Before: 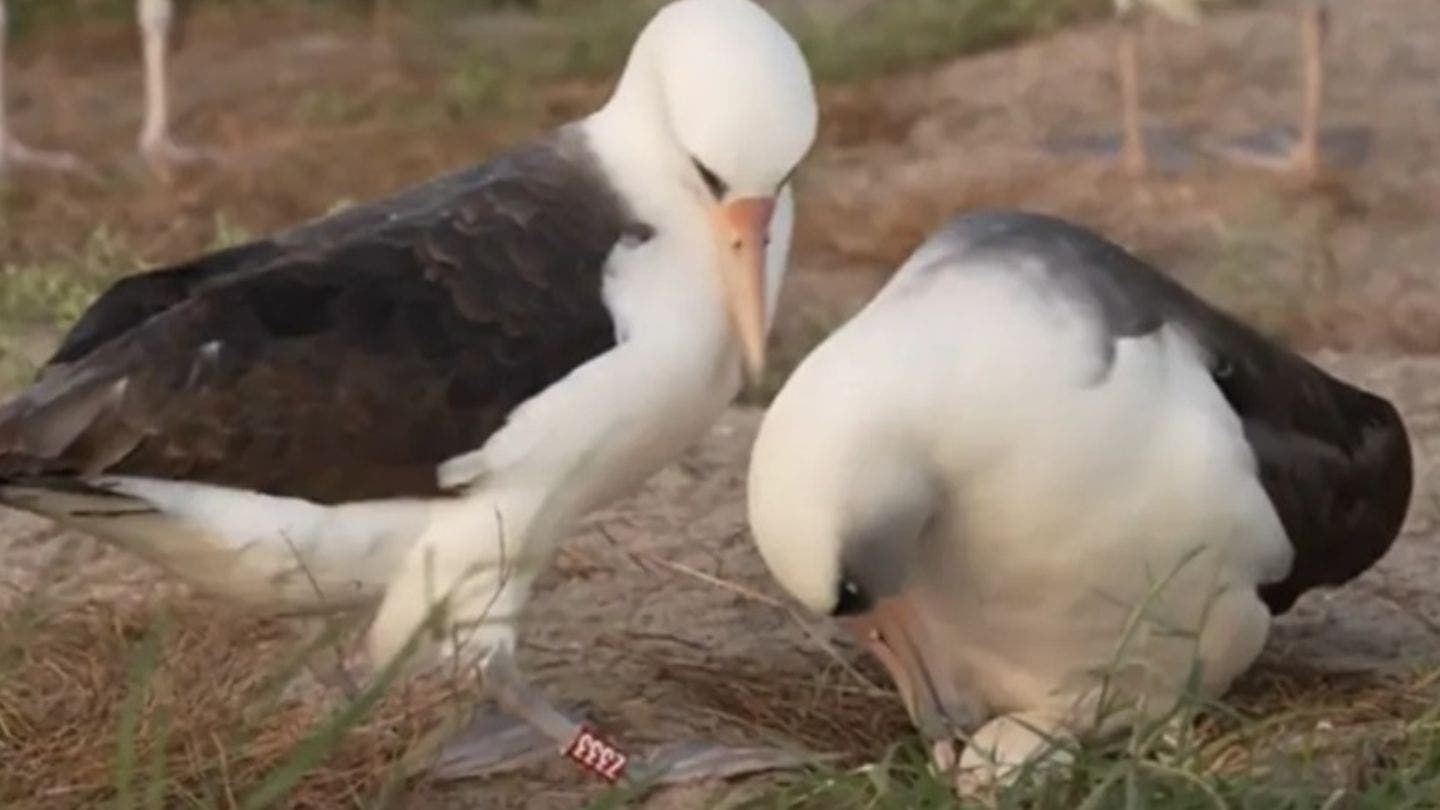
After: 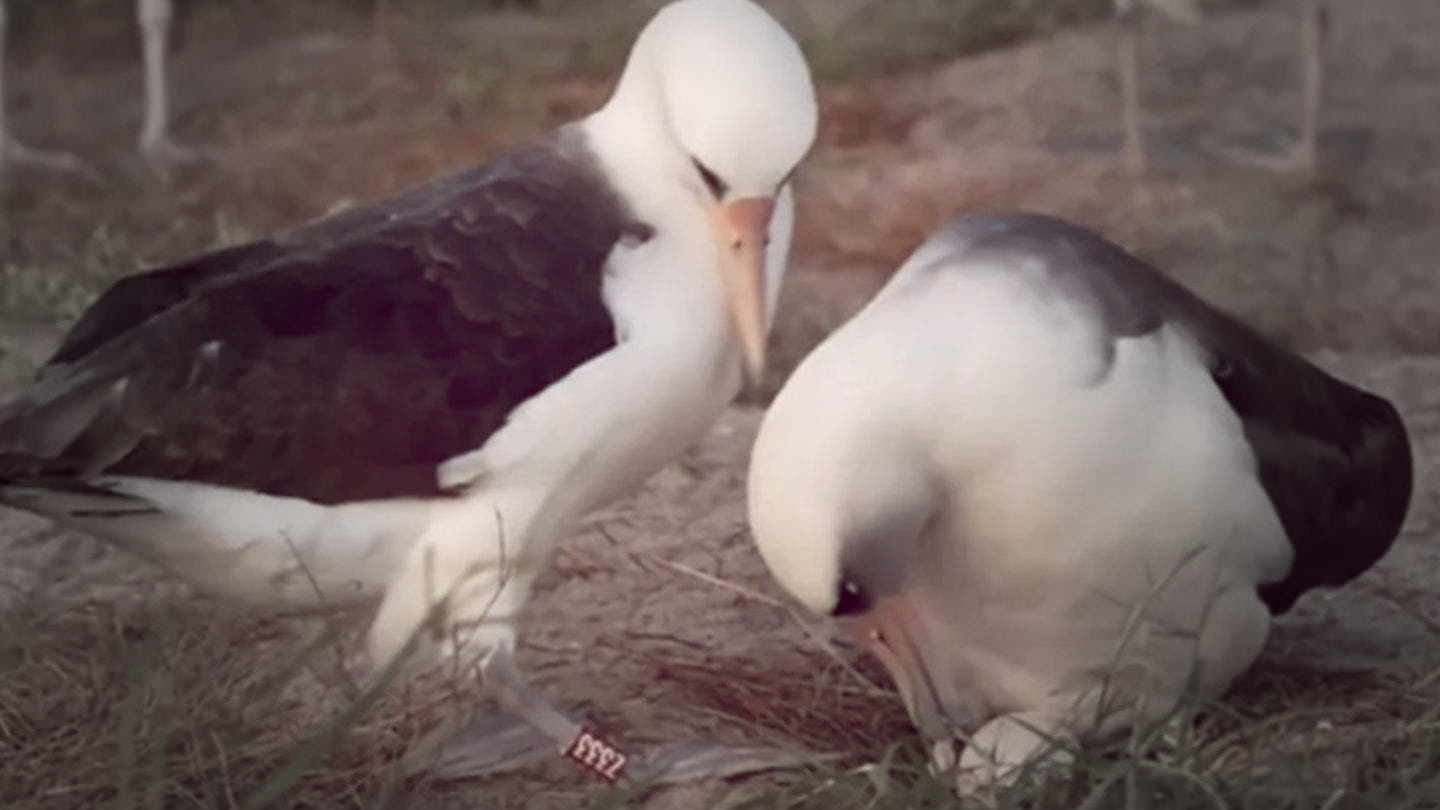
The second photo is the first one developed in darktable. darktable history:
vignetting: fall-off start 40.56%, fall-off radius 40.56%, center (-0.032, -0.037)
color balance rgb: global offset › chroma 0.284%, global offset › hue 318.7°, linear chroma grading › shadows -2.127%, linear chroma grading › highlights -14.539%, linear chroma grading › global chroma -9.733%, linear chroma grading › mid-tones -10.357%, perceptual saturation grading › global saturation 0.219%
